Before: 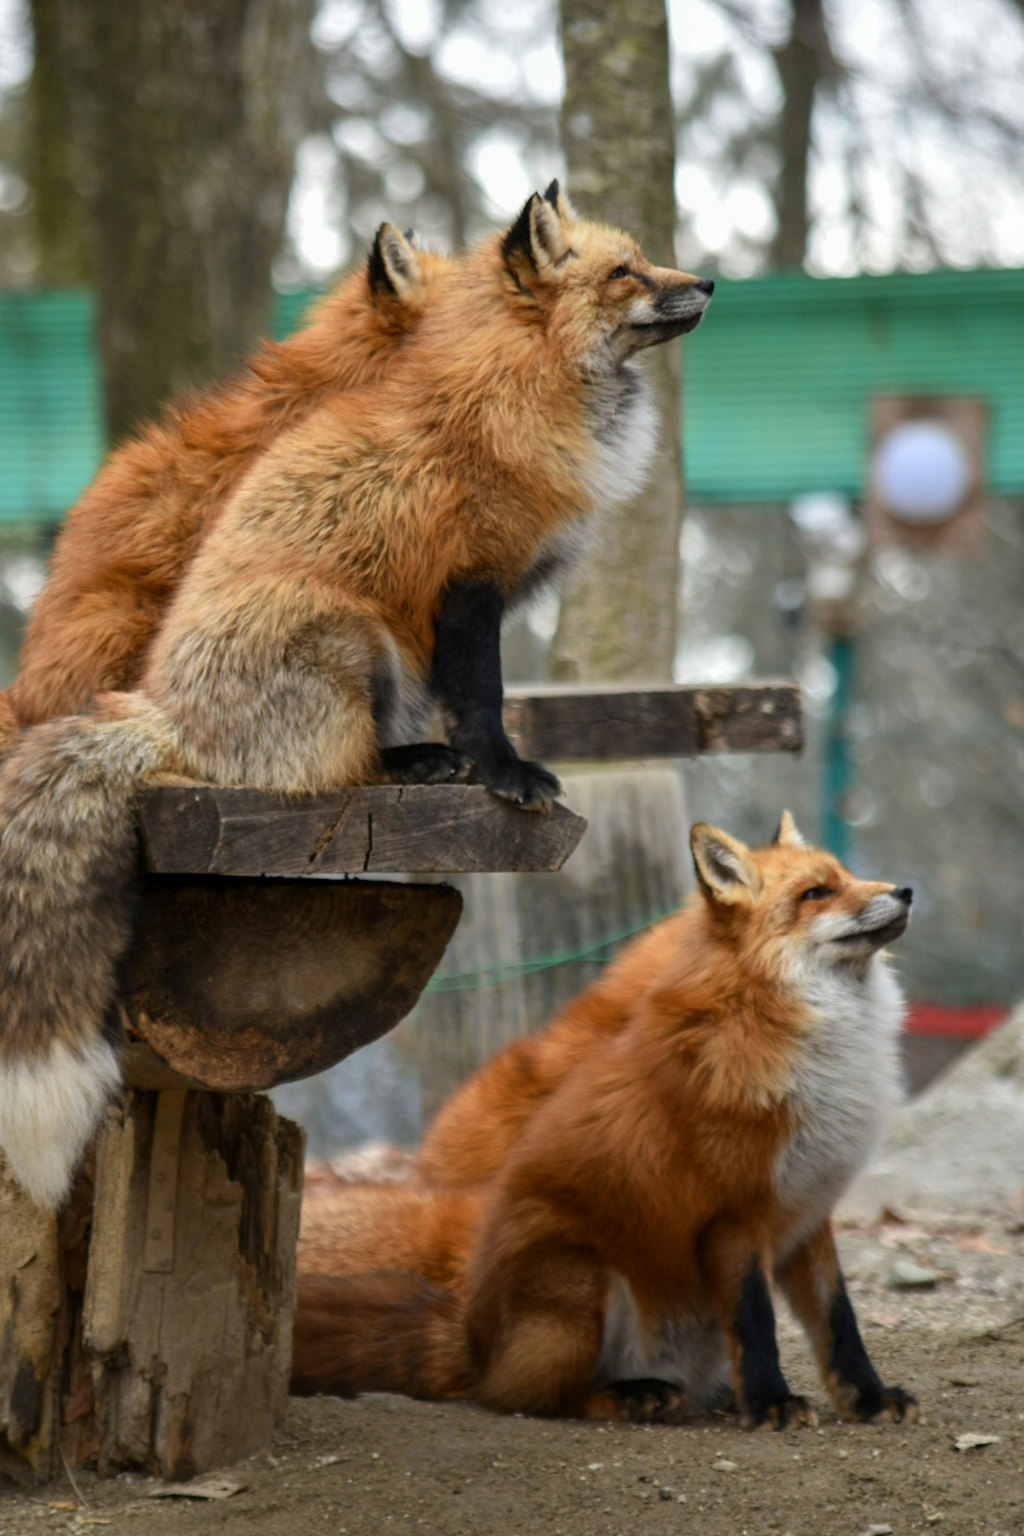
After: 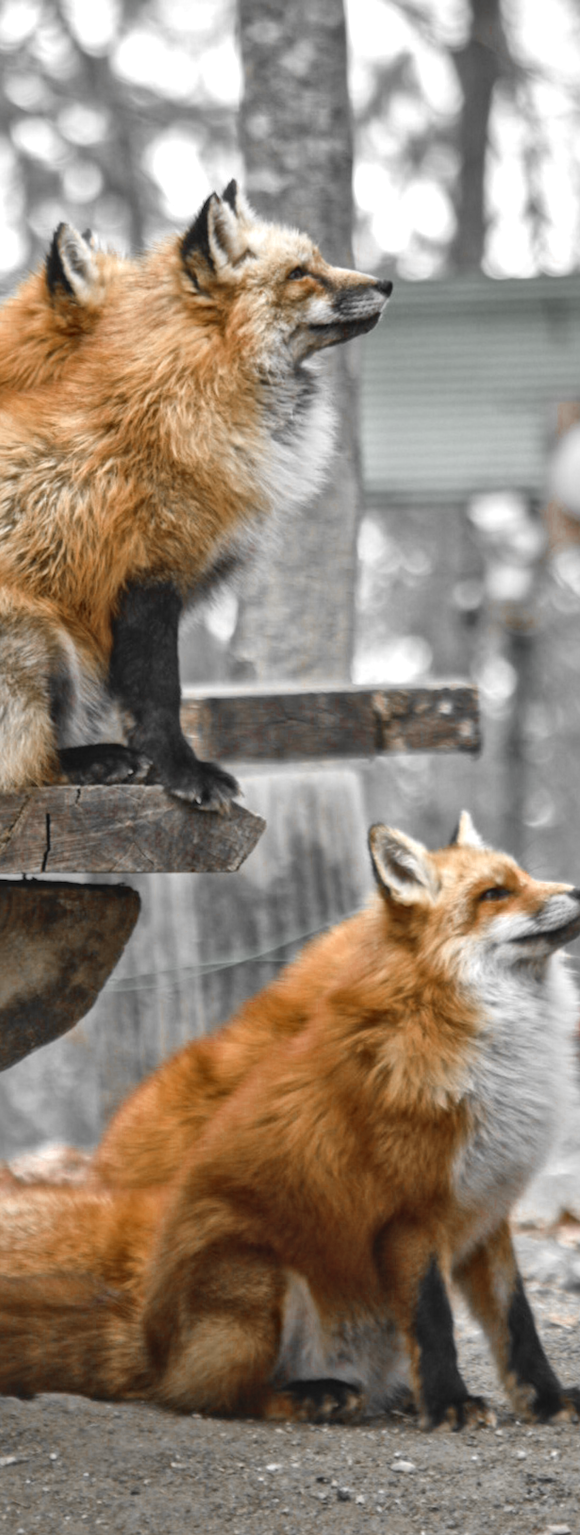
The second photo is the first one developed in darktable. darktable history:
local contrast: mode bilateral grid, contrast 19, coarseness 50, detail 158%, midtone range 0.2
crop: left 31.509%, top 0.016%, right 11.815%
color zones: curves: ch0 [(0, 0.497) (0.096, 0.361) (0.221, 0.538) (0.429, 0.5) (0.571, 0.5) (0.714, 0.5) (0.857, 0.5) (1, 0.497)]; ch1 [(0, 0.5) (0.143, 0.5) (0.257, -0.002) (0.429, 0.04) (0.571, -0.001) (0.714, -0.015) (0.857, 0.024) (1, 0.5)]
contrast brightness saturation: contrast -0.149, brightness 0.051, saturation -0.135
exposure: black level correction 0, exposure 0.499 EV, compensate highlight preservation false
color balance rgb: perceptual saturation grading › global saturation 21.263%, perceptual saturation grading › highlights -19.97%, perceptual saturation grading › shadows 29.791%, global vibrance 30.276%
